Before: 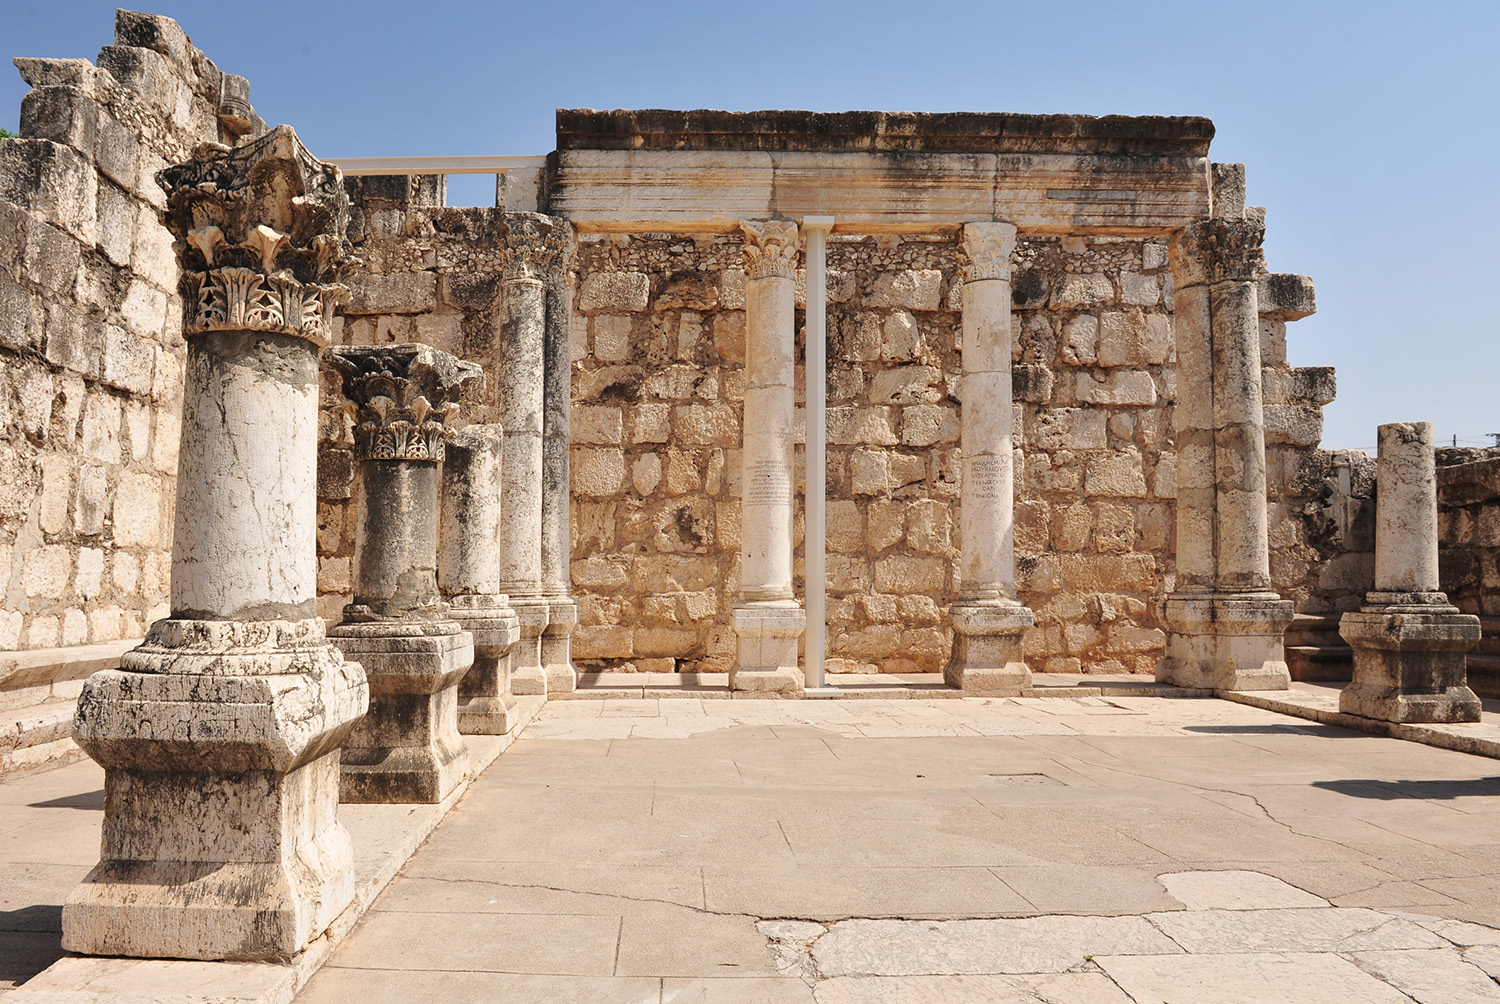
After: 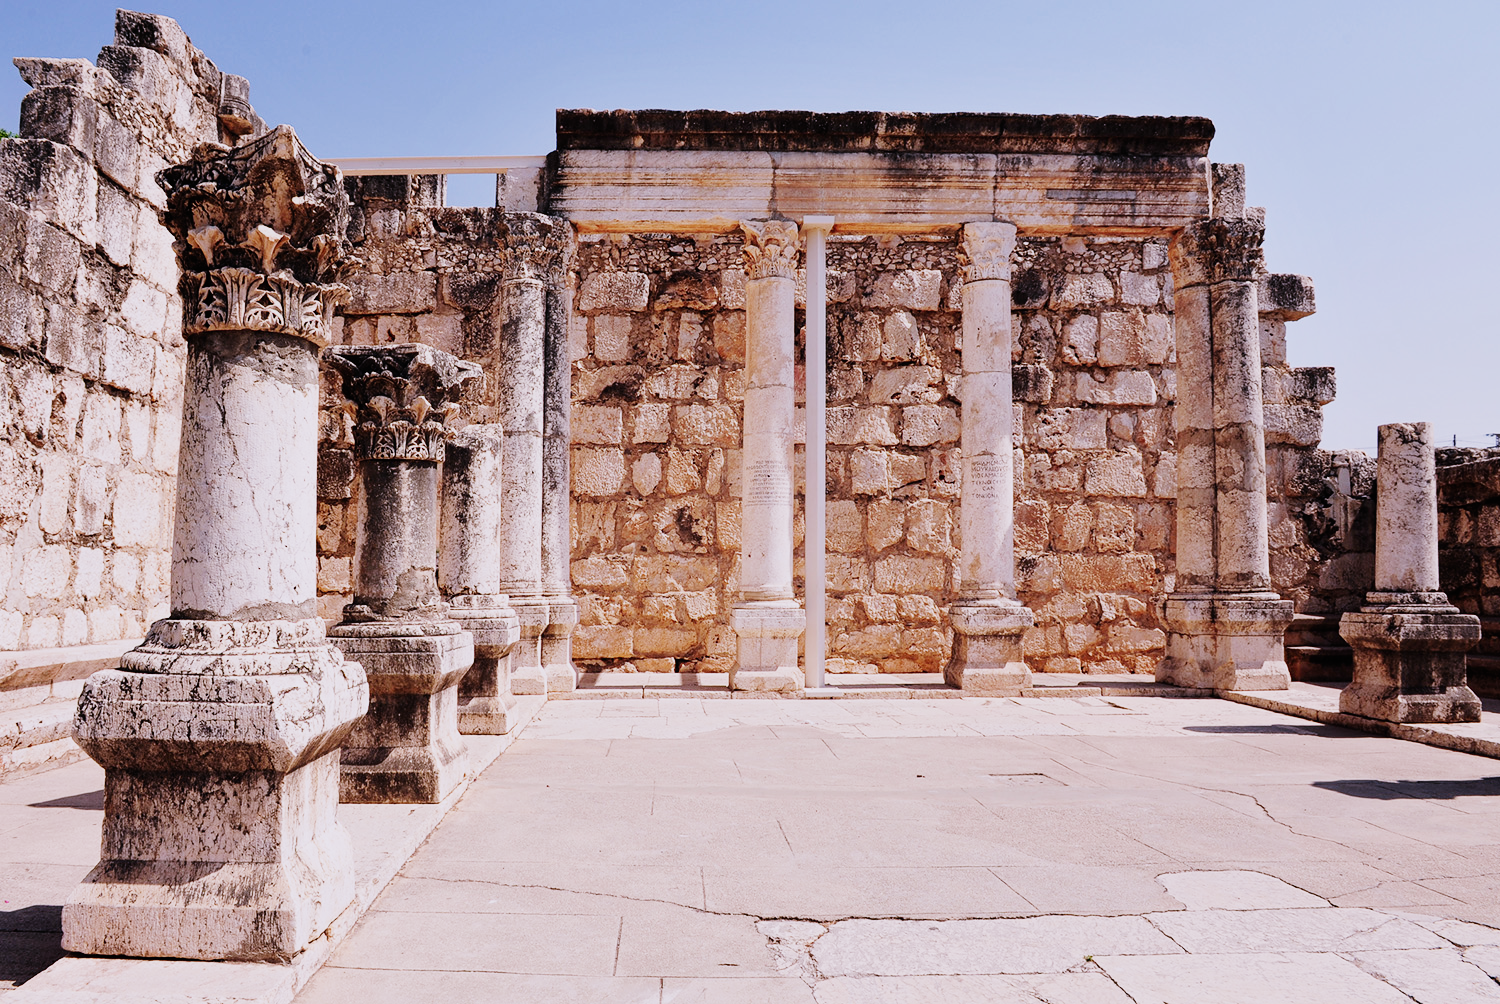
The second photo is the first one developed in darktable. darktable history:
contrast equalizer: y [[0.5, 0.5, 0.468, 0.5, 0.5, 0.5], [0.5 ×6], [0.5 ×6], [0 ×6], [0 ×6]]
sigmoid: contrast 1.81, skew -0.21, preserve hue 0%, red attenuation 0.1, red rotation 0.035, green attenuation 0.1, green rotation -0.017, blue attenuation 0.15, blue rotation -0.052, base primaries Rec2020
white balance: red 1.042, blue 1.17
tone equalizer: -8 EV -0.55 EV
